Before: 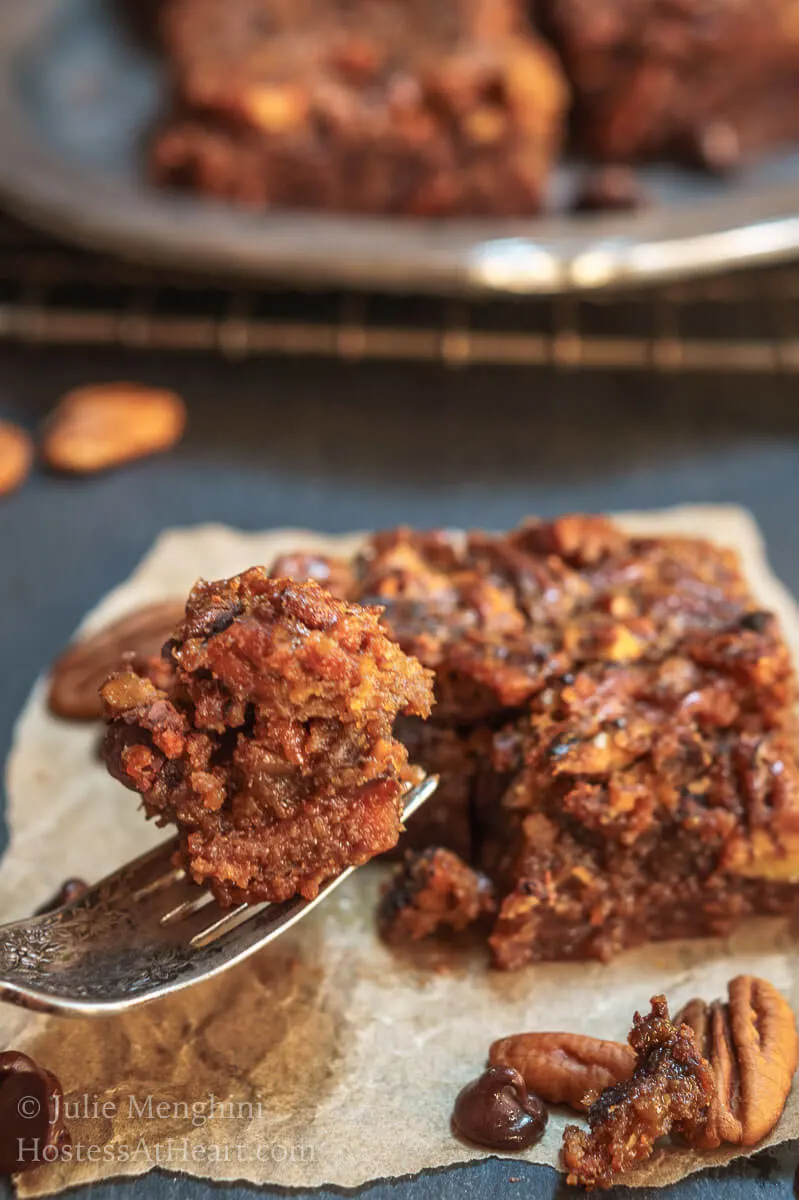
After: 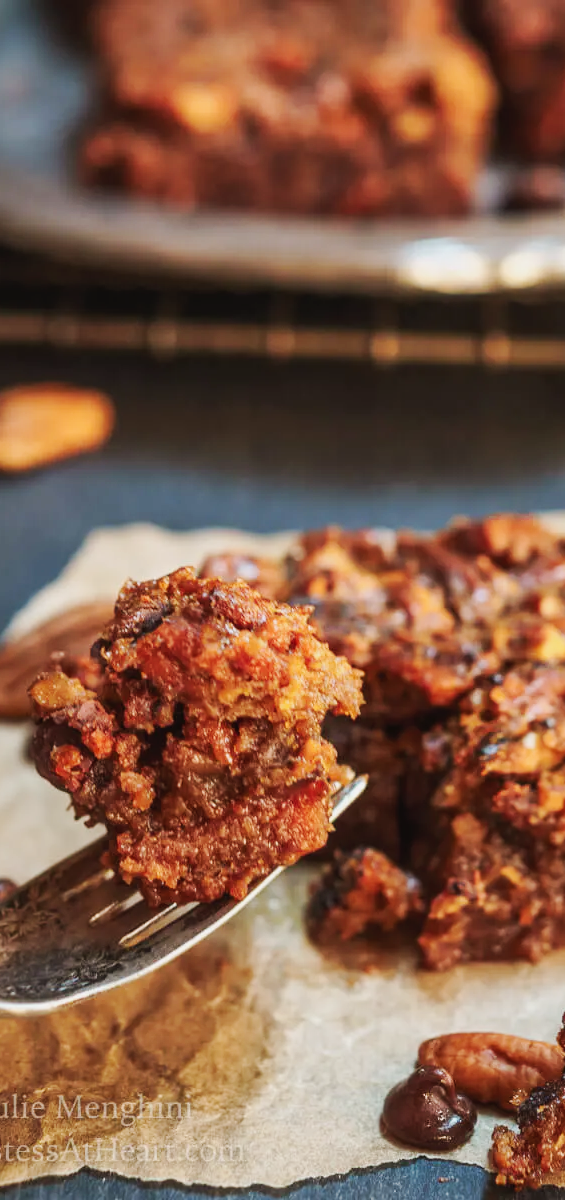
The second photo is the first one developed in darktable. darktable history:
crop and rotate: left 8.955%, right 20.32%
tone curve: curves: ch0 [(0, 0.02) (0.063, 0.058) (0.262, 0.243) (0.447, 0.468) (0.544, 0.596) (0.805, 0.823) (1, 0.952)]; ch1 [(0, 0) (0.339, 0.31) (0.417, 0.401) (0.452, 0.455) (0.482, 0.483) (0.502, 0.499) (0.517, 0.506) (0.55, 0.542) (0.588, 0.604) (0.729, 0.782) (1, 1)]; ch2 [(0, 0) (0.346, 0.34) (0.431, 0.45) (0.485, 0.487) (0.5, 0.496) (0.527, 0.526) (0.56, 0.574) (0.613, 0.642) (0.679, 0.703) (1, 1)], preserve colors none
tone equalizer: on, module defaults
